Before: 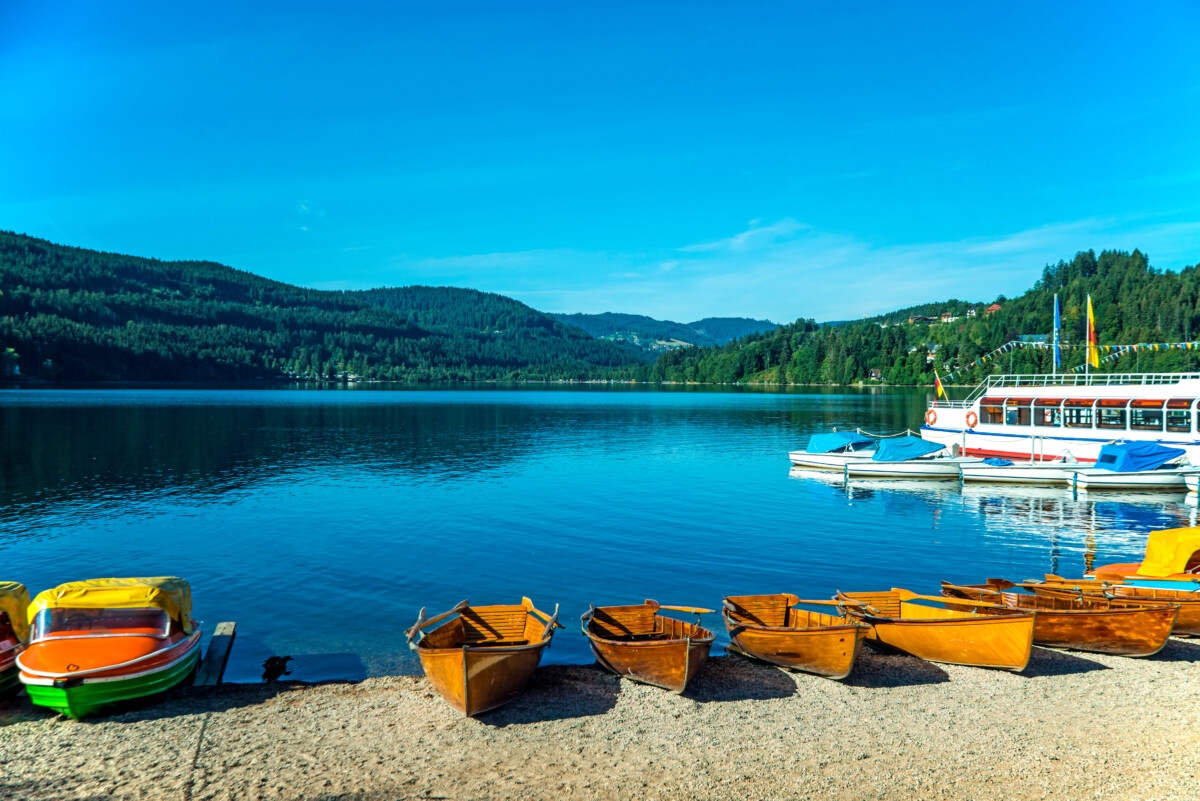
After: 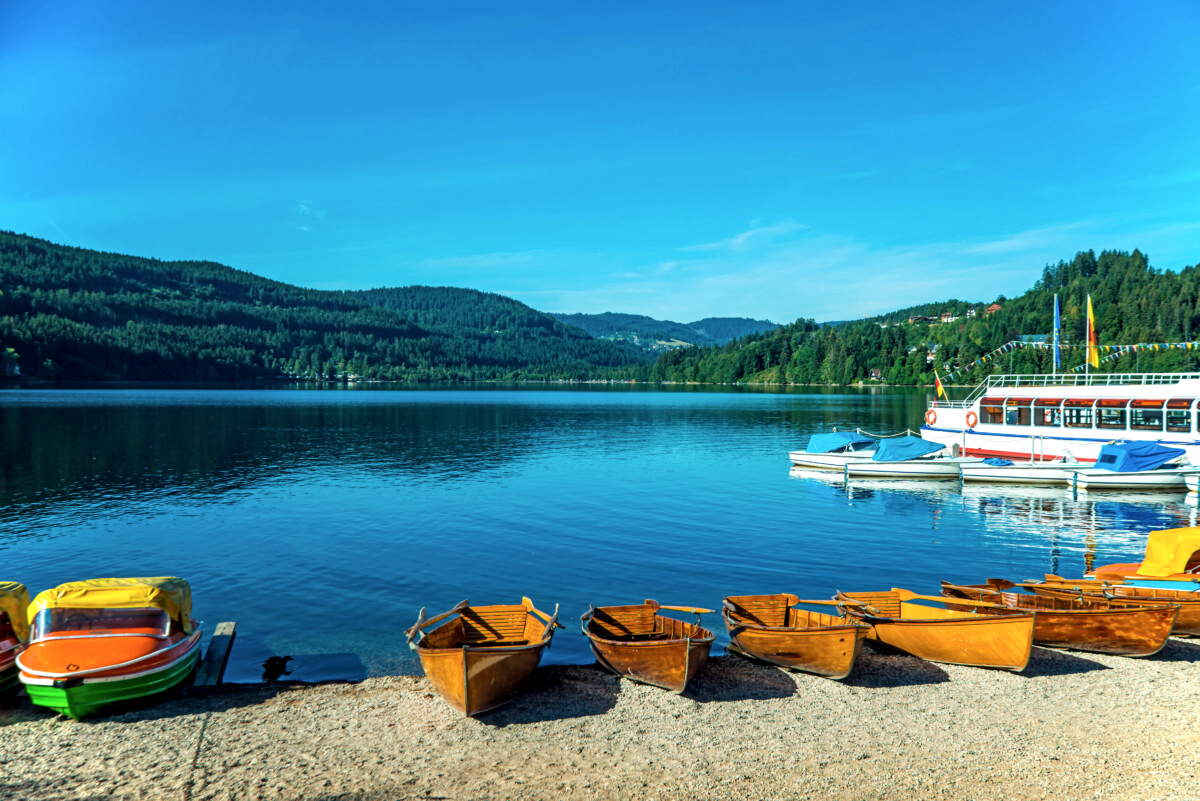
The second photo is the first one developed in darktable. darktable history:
local contrast: highlights 107%, shadows 101%, detail 119%, midtone range 0.2
contrast brightness saturation: saturation -0.058
